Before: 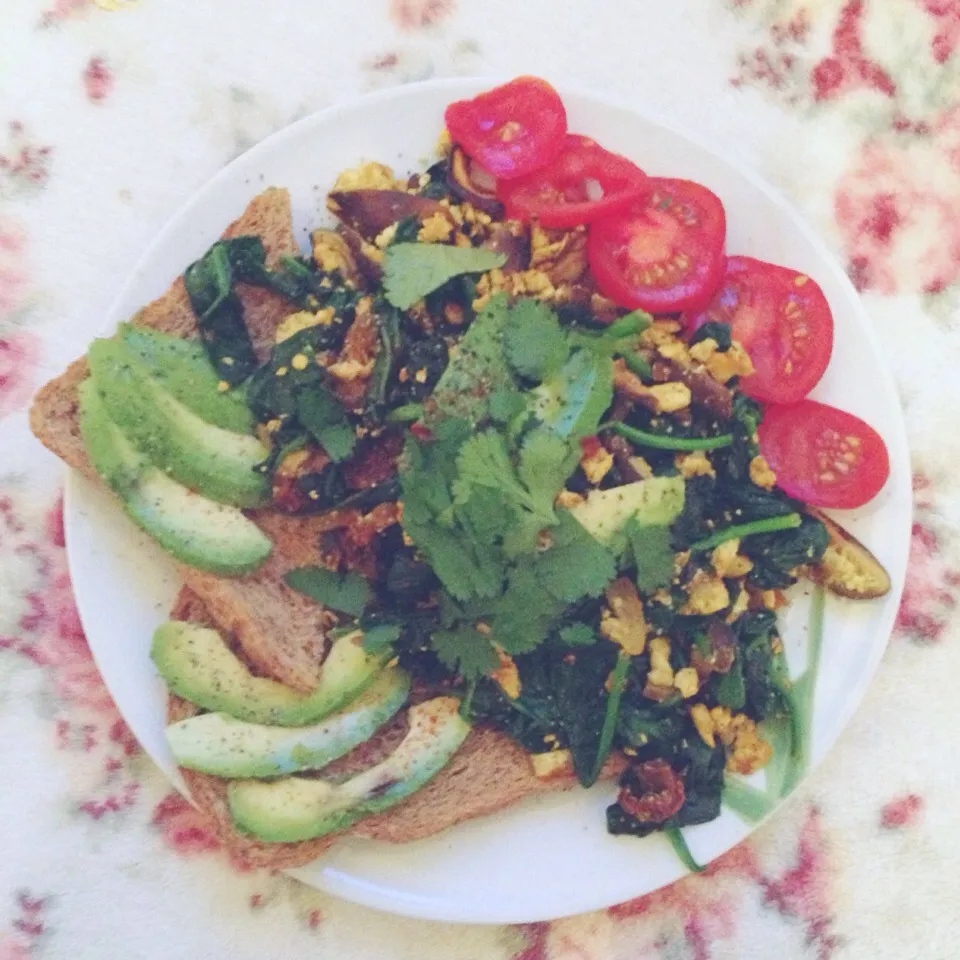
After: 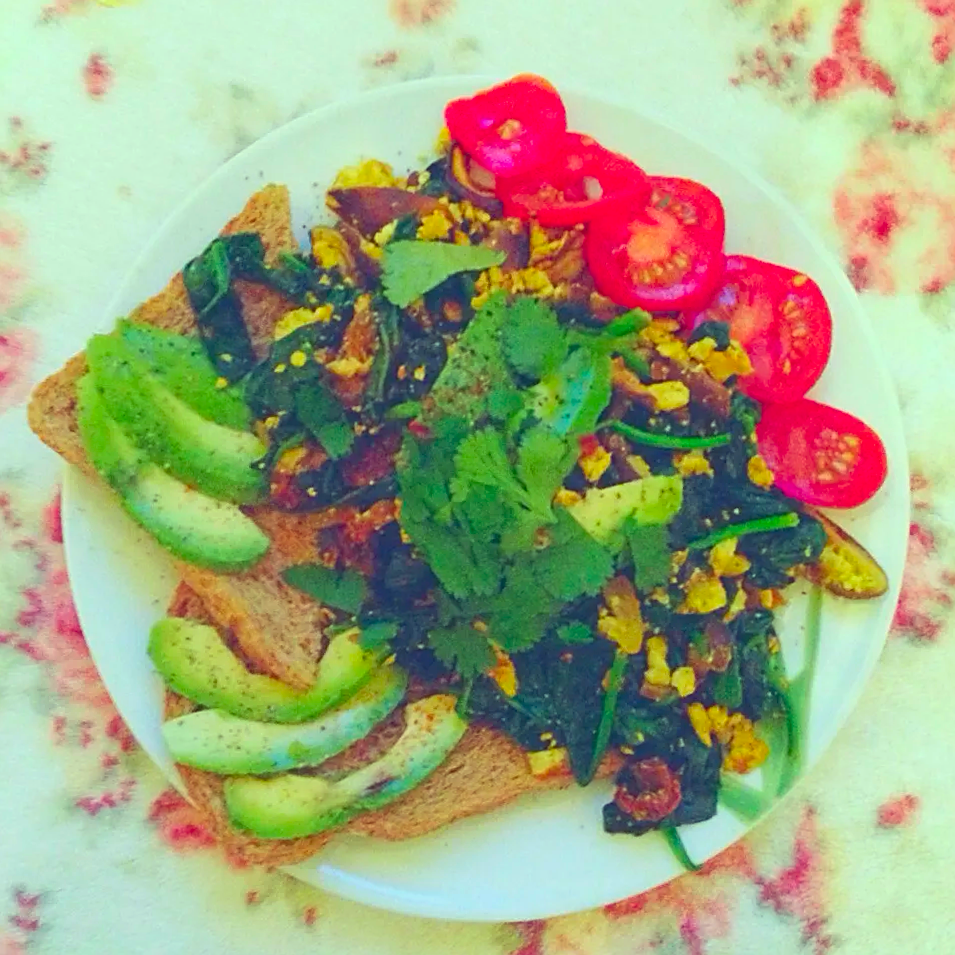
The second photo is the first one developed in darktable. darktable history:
crop and rotate: angle -0.28°
sharpen: on, module defaults
color correction: highlights a* -11.23, highlights b* 9.82, saturation 1.72
